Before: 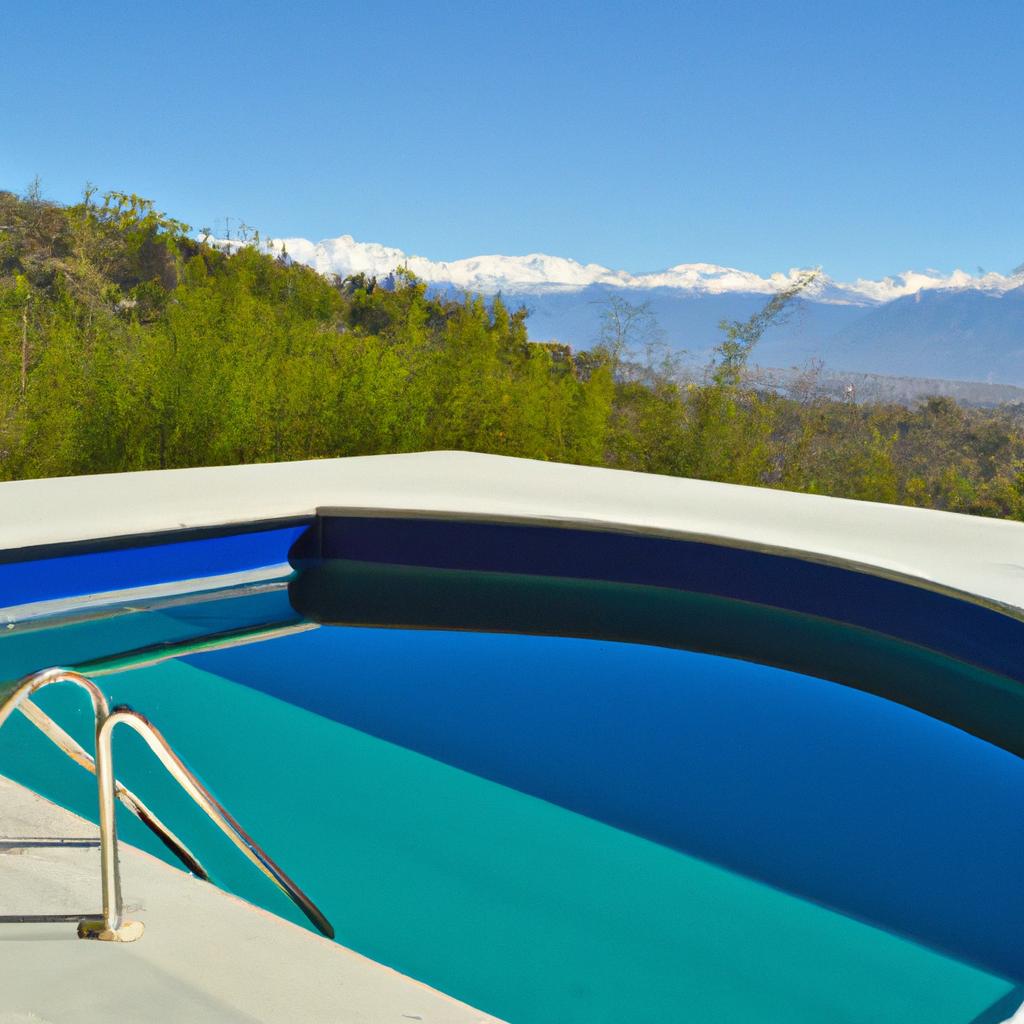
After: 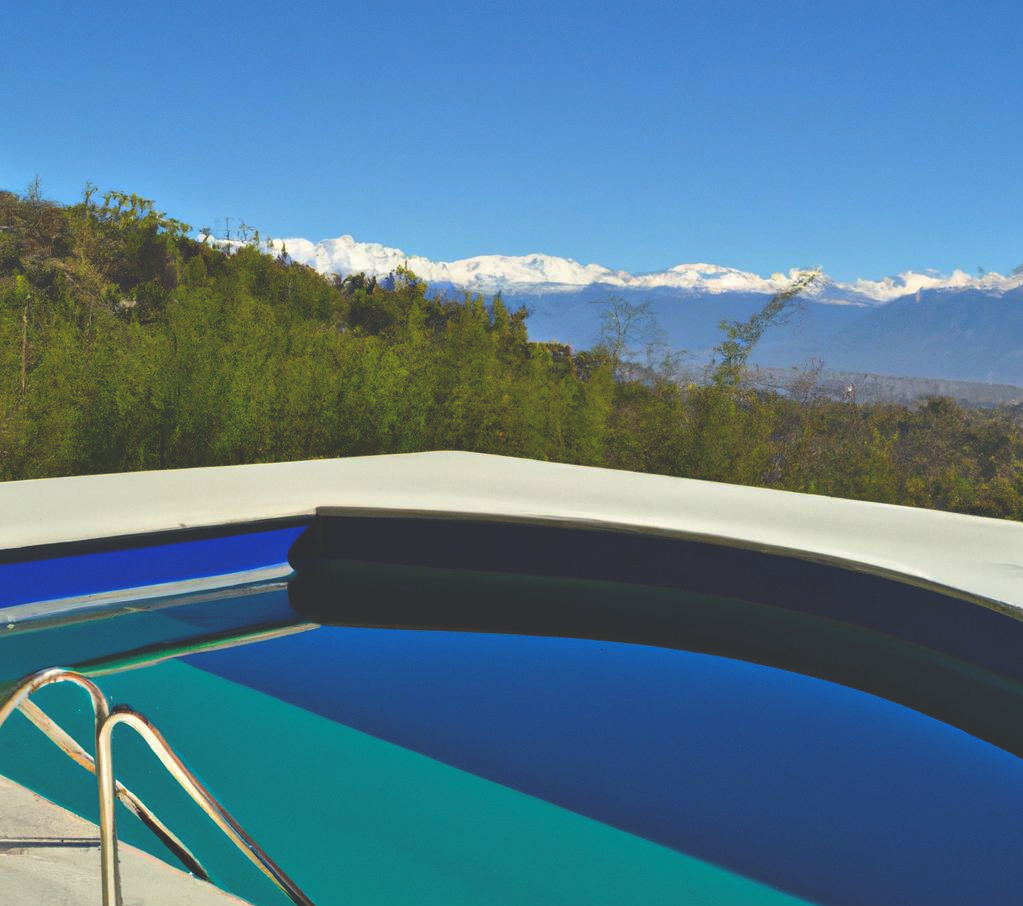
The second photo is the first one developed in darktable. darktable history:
crop and rotate: top 0%, bottom 11.49%
rgb curve: curves: ch0 [(0, 0.186) (0.314, 0.284) (0.775, 0.708) (1, 1)], compensate middle gray true, preserve colors none
